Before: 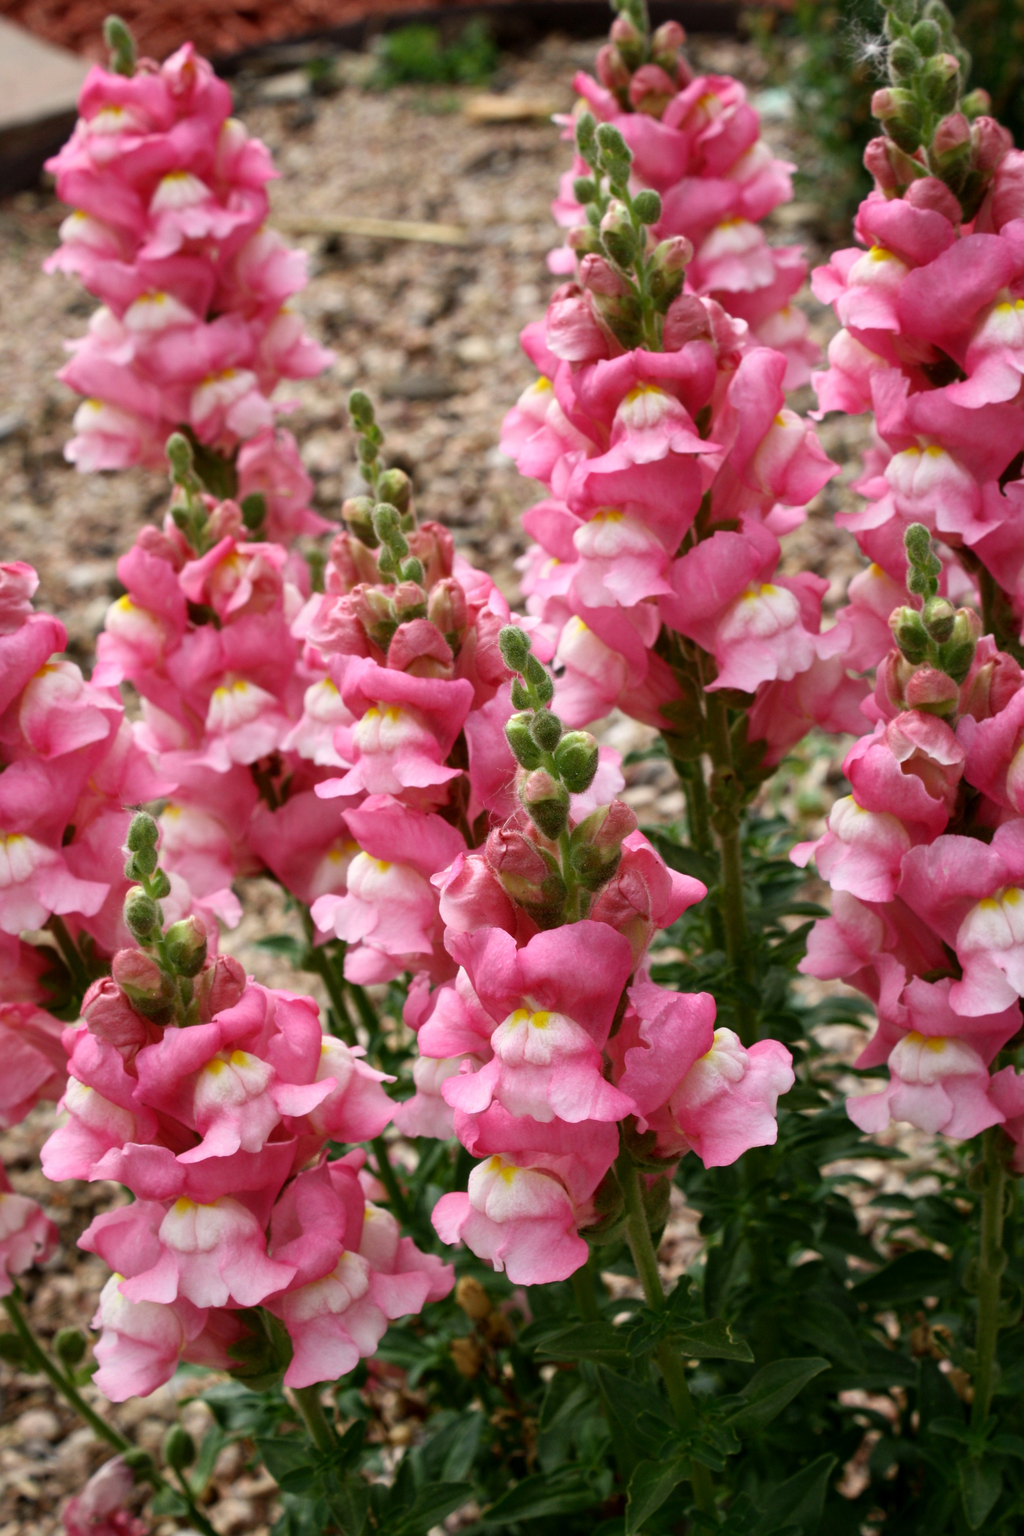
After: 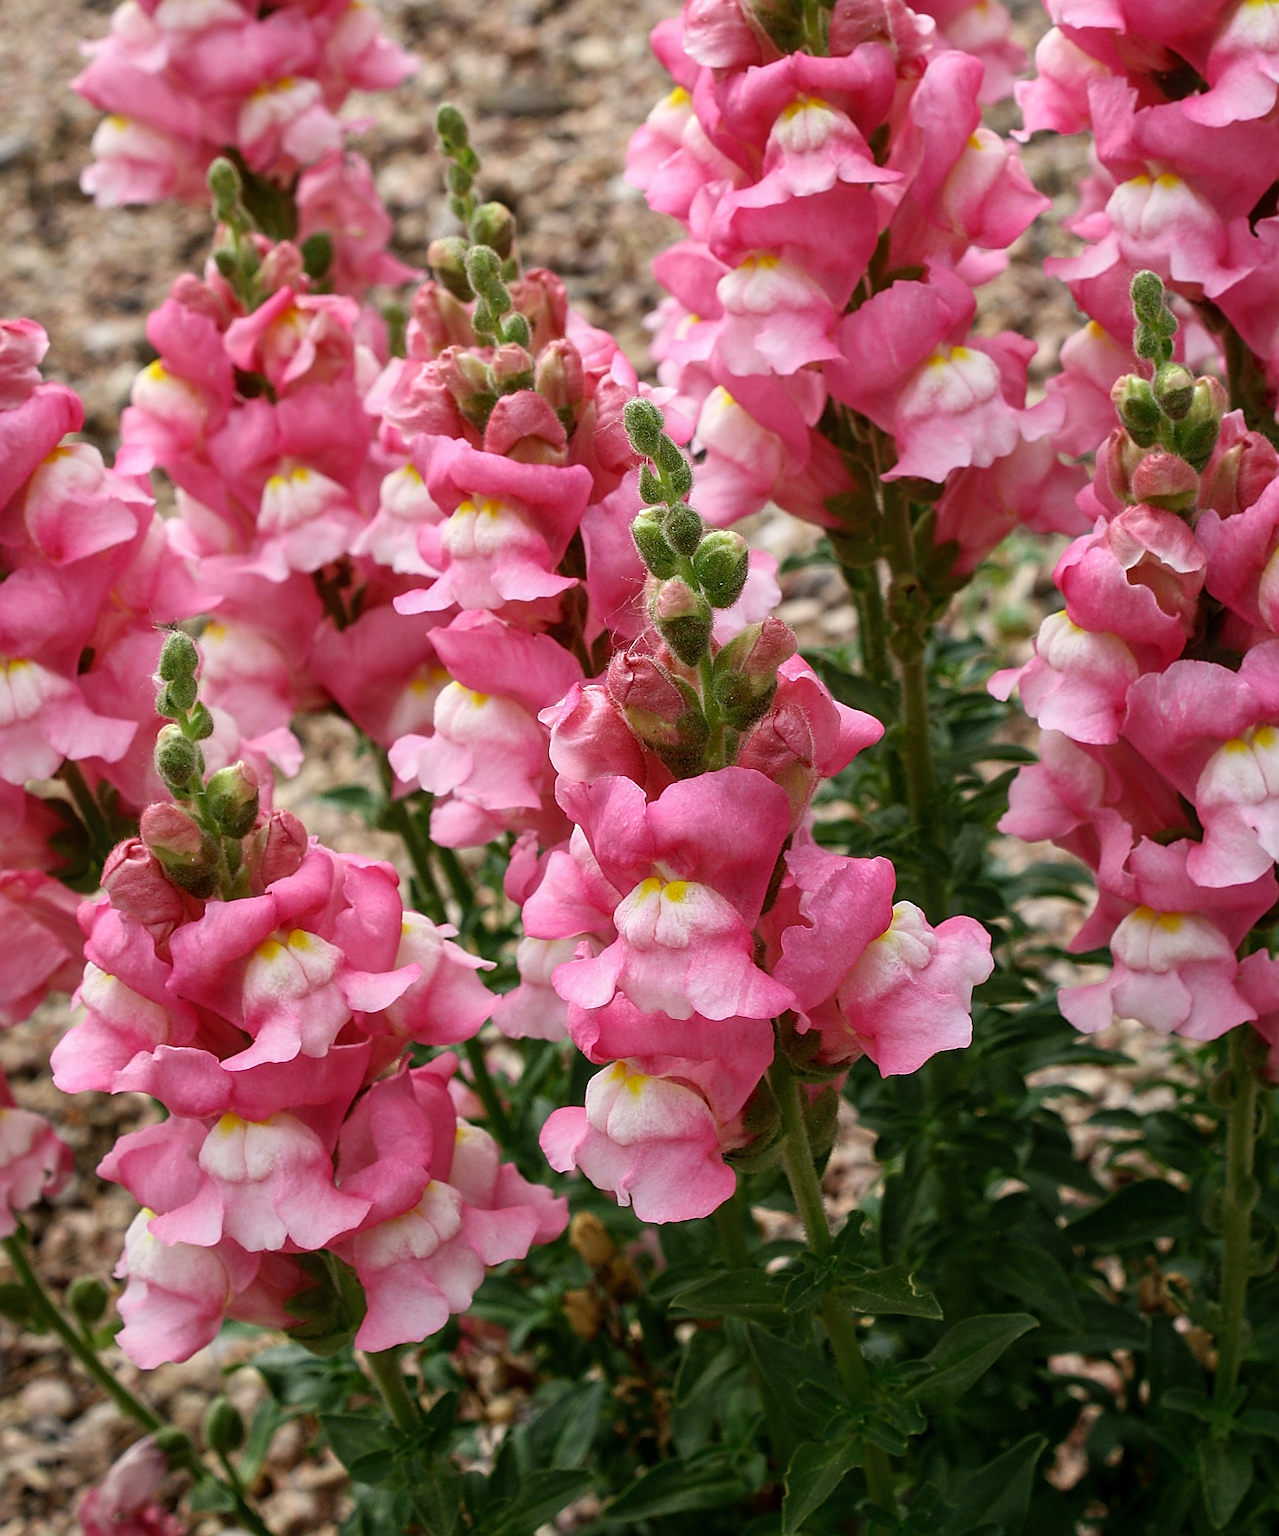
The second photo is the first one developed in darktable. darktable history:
sharpen: amount 2
crop and rotate: top 19.998%
local contrast: detail 110%
